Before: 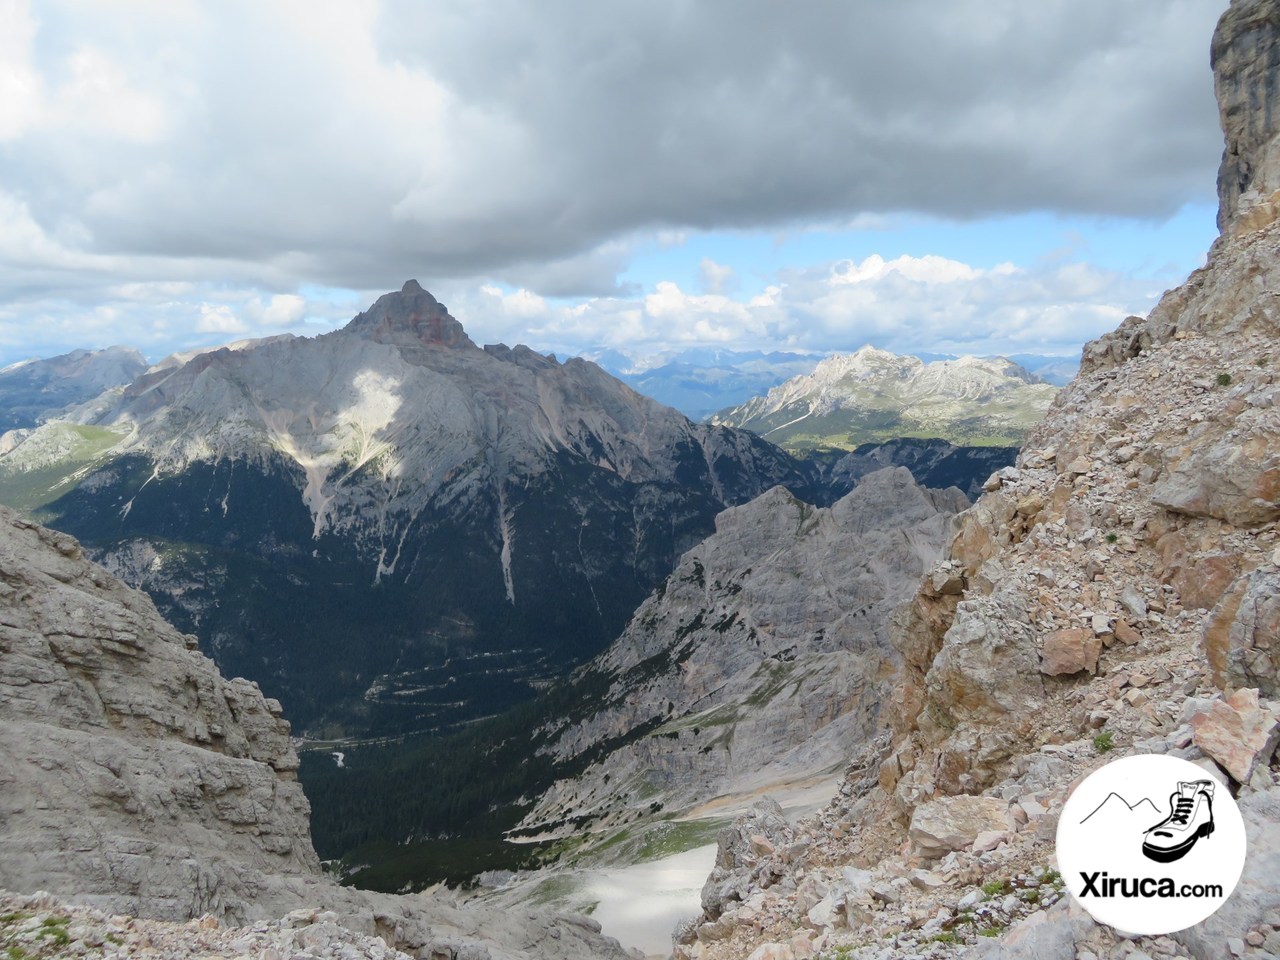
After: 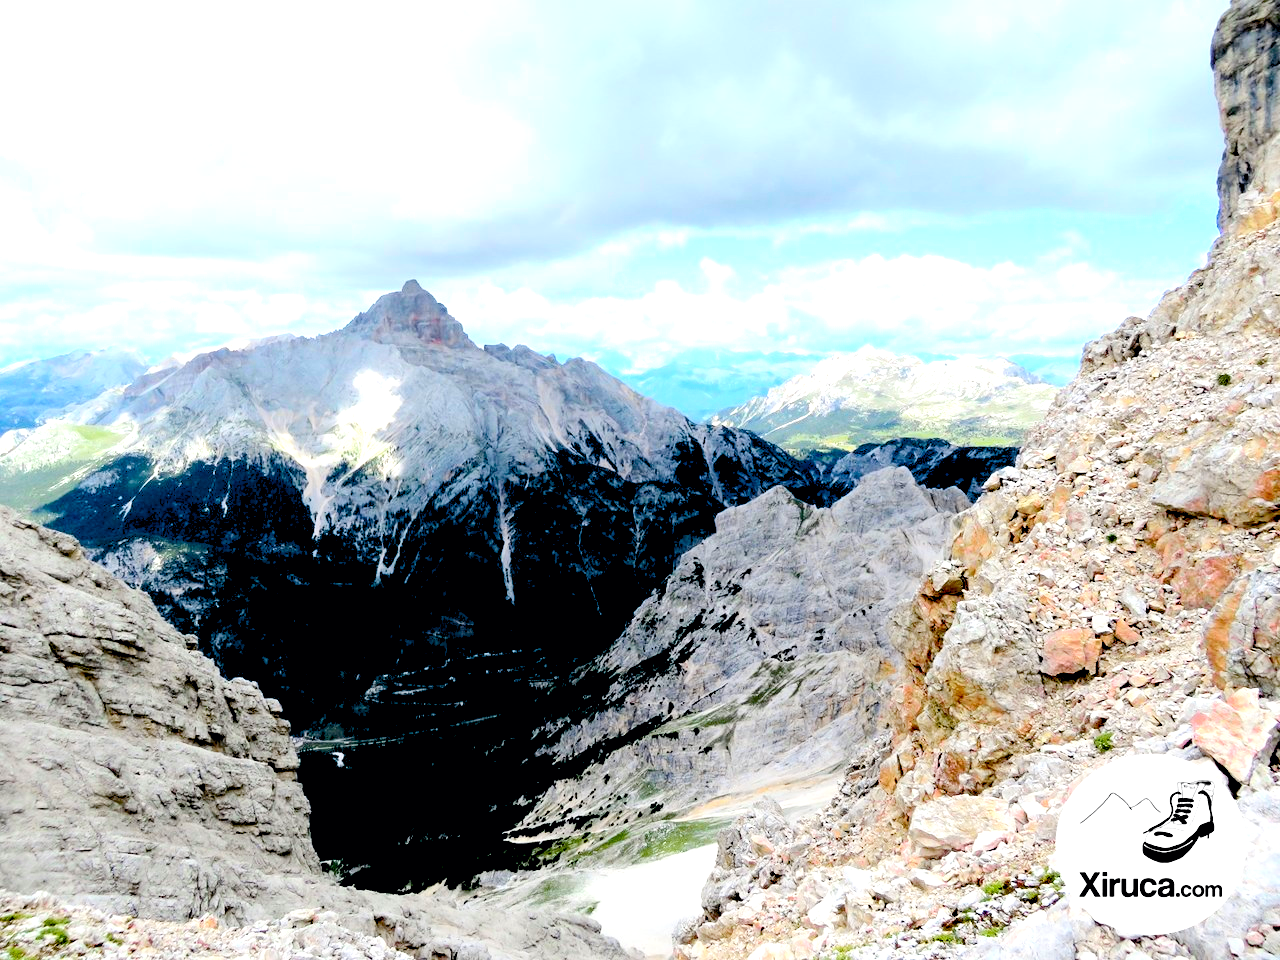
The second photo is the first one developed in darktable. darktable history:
tone curve: curves: ch0 [(0, 0) (0.126, 0.086) (0.338, 0.307) (0.494, 0.531) (0.703, 0.762) (1, 1)]; ch1 [(0, 0) (0.346, 0.324) (0.45, 0.426) (0.5, 0.5) (0.522, 0.517) (0.55, 0.578) (1, 1)]; ch2 [(0, 0) (0.44, 0.424) (0.501, 0.499) (0.554, 0.554) (0.622, 0.667) (0.707, 0.746) (1, 1)], color space Lab, independent channels, preserve colors none
rgb levels: levels [[0.013, 0.434, 0.89], [0, 0.5, 1], [0, 0.5, 1]]
exposure: black level correction 0.035, exposure 0.9 EV, compensate highlight preservation false
